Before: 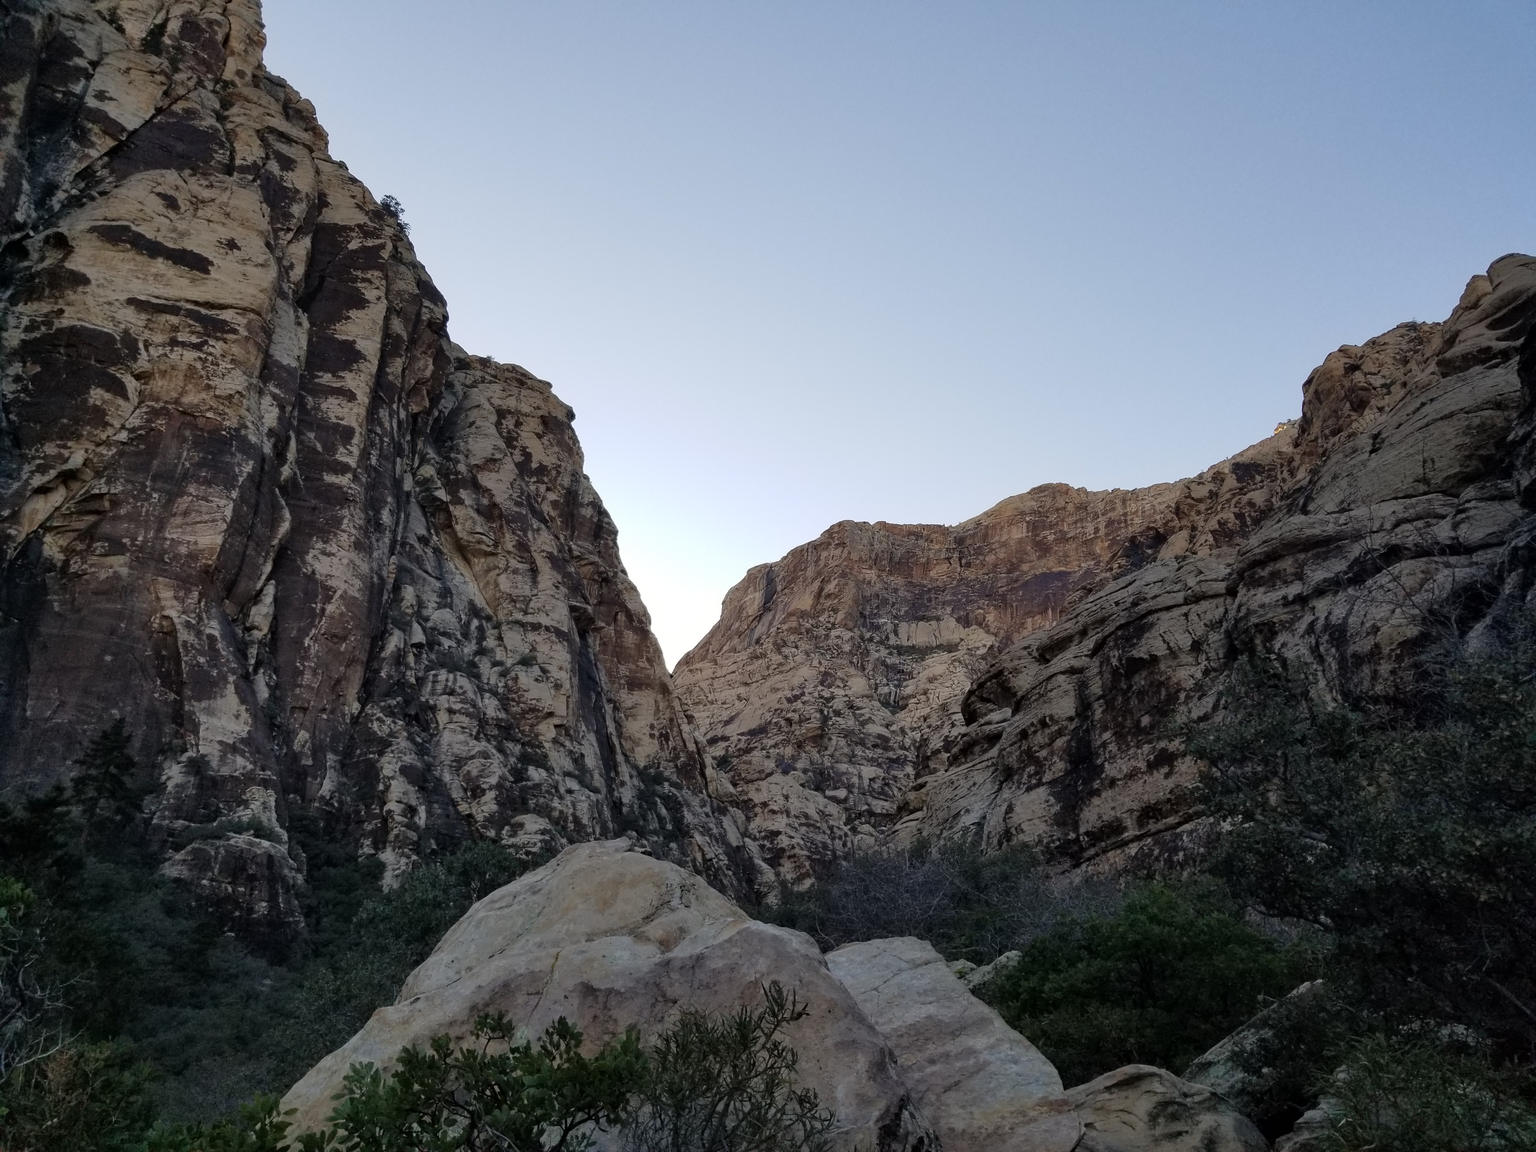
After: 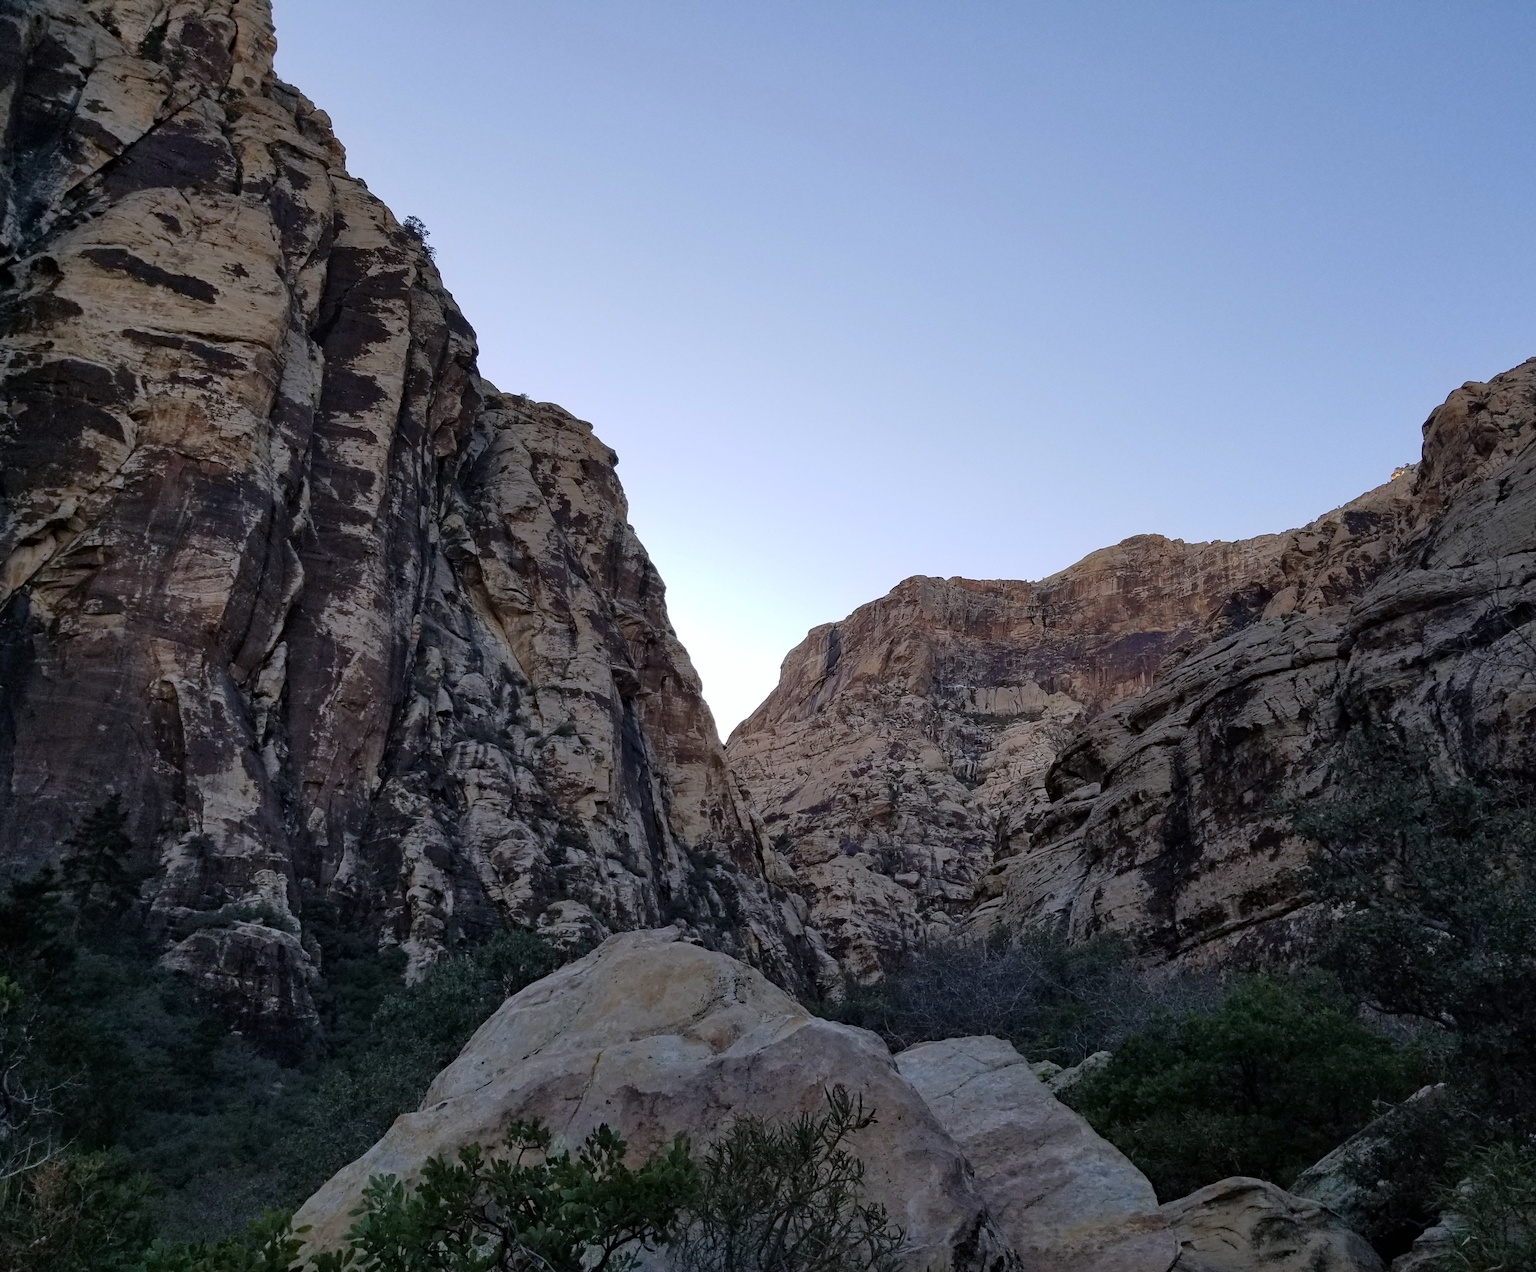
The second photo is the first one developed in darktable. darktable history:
crop and rotate: left 1.044%, right 8.458%
color calibration: illuminant as shot in camera, x 0.358, y 0.373, temperature 4628.91 K
haze removal: compatibility mode true, adaptive false
